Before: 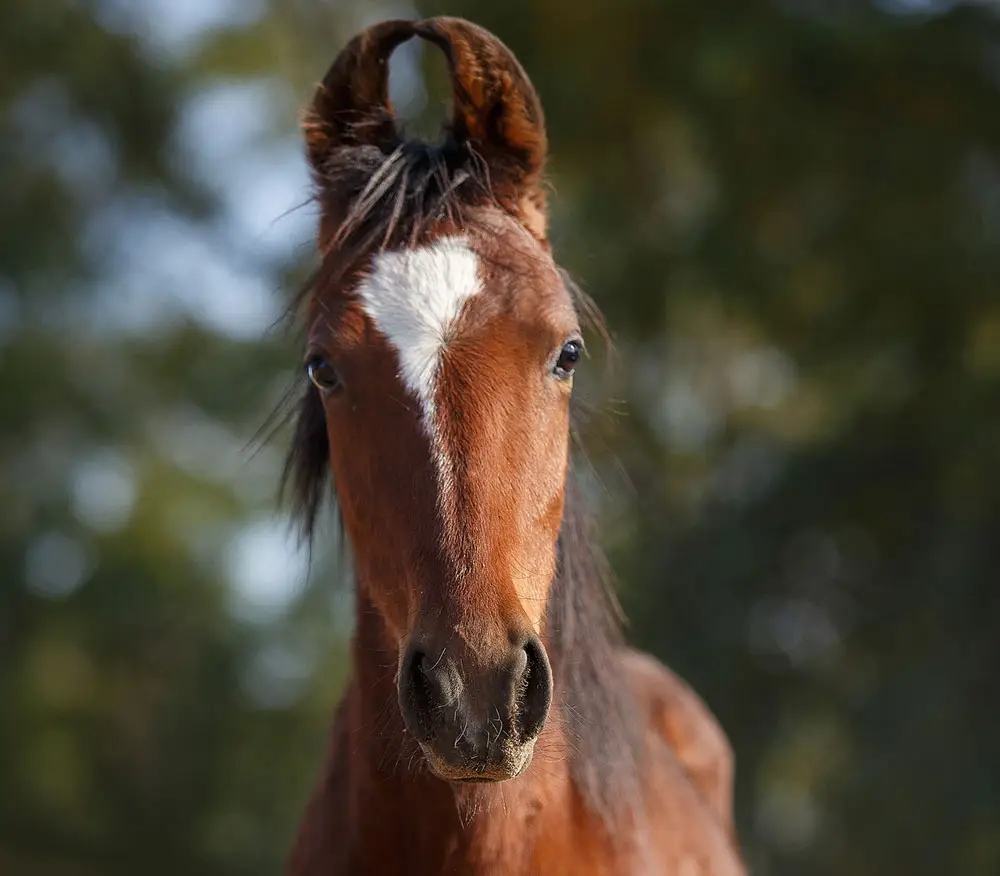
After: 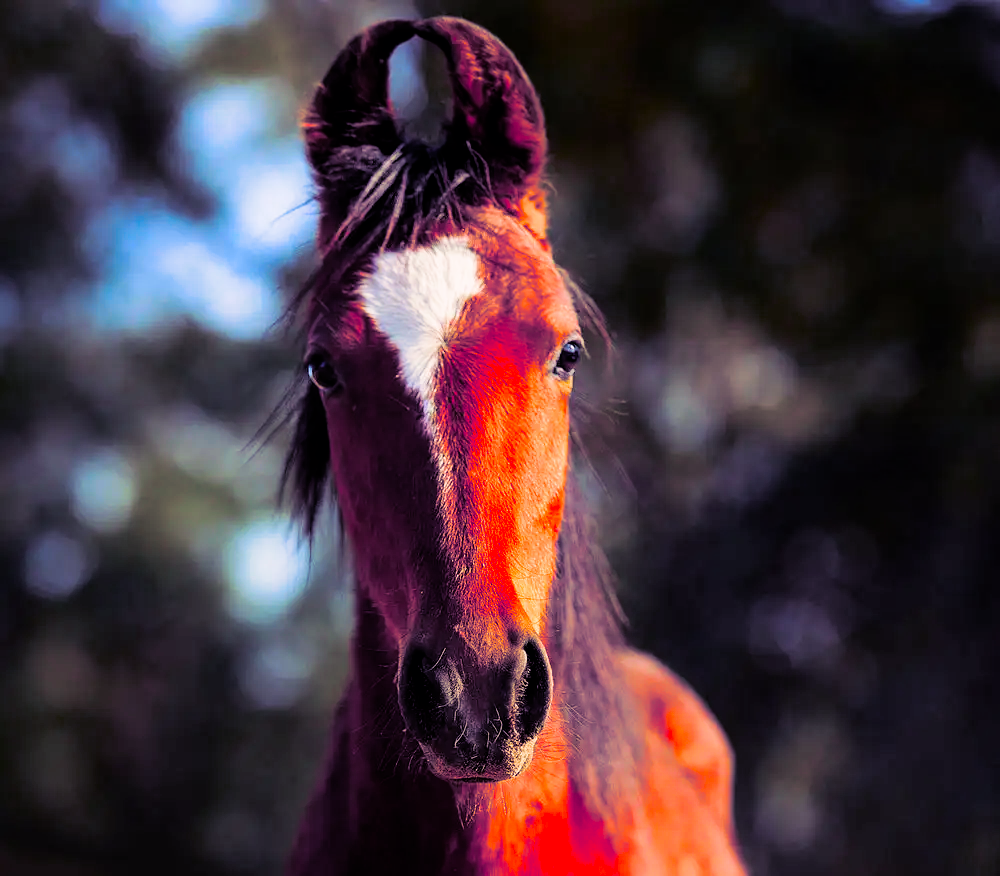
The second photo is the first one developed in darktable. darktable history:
exposure: black level correction 0, exposure 0.5 EV, compensate exposure bias true, compensate highlight preservation false
color correction: highlights a* 1.59, highlights b* -1.7, saturation 2.48
split-toning: shadows › hue 255.6°, shadows › saturation 0.66, highlights › hue 43.2°, highlights › saturation 0.68, balance -50.1
filmic rgb: black relative exposure -5 EV, white relative exposure 3.5 EV, hardness 3.19, contrast 1.2, highlights saturation mix -50%
